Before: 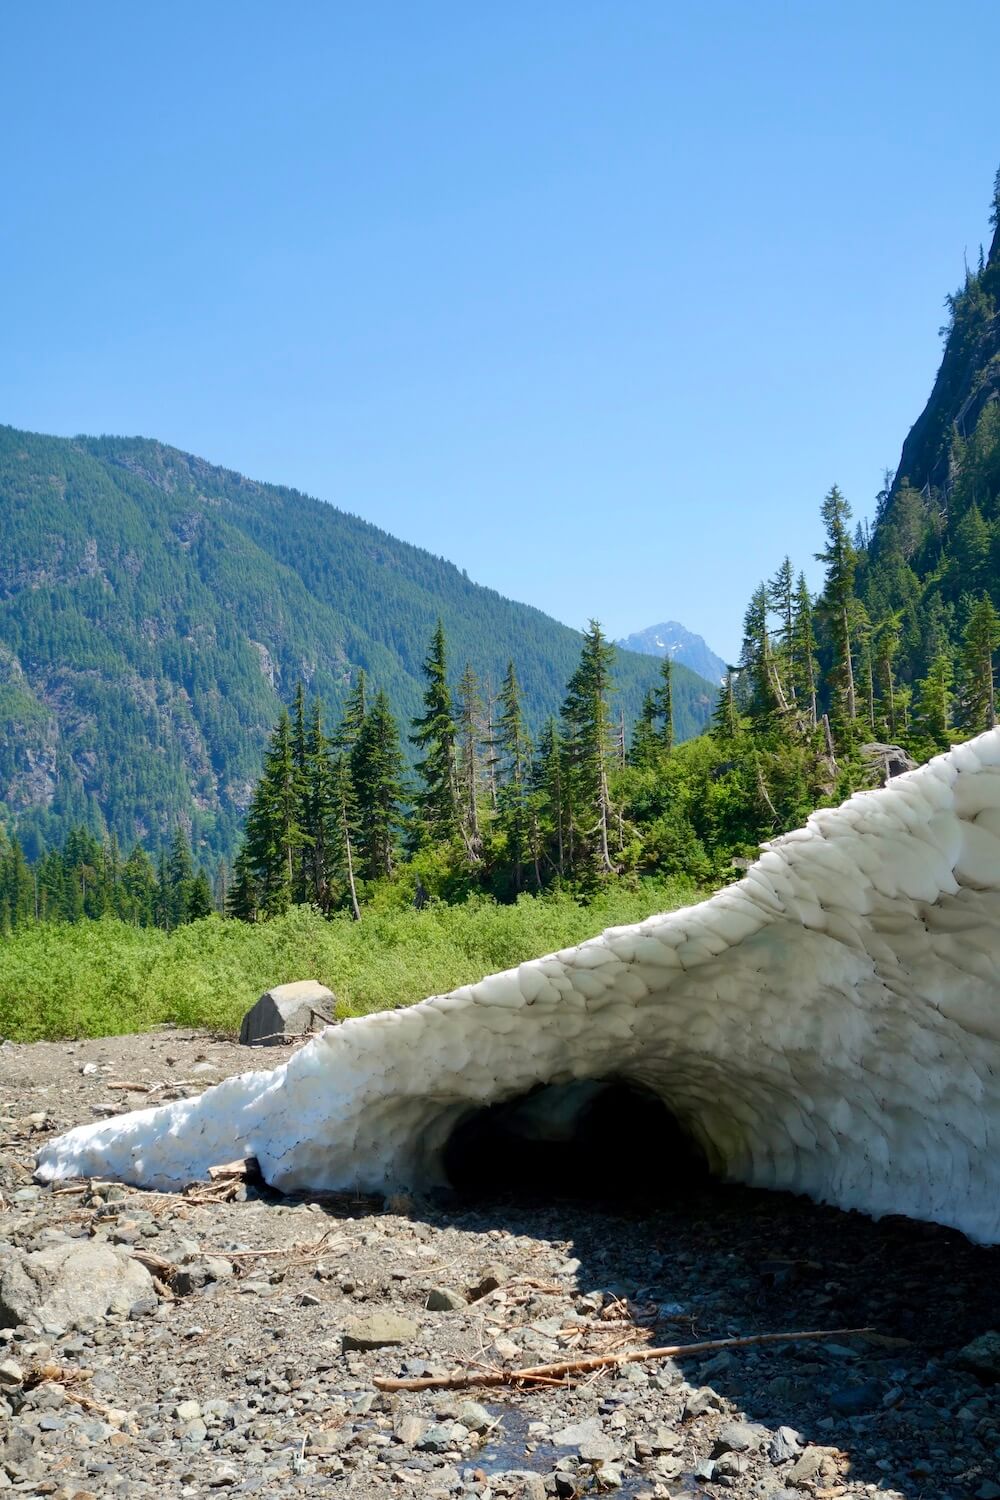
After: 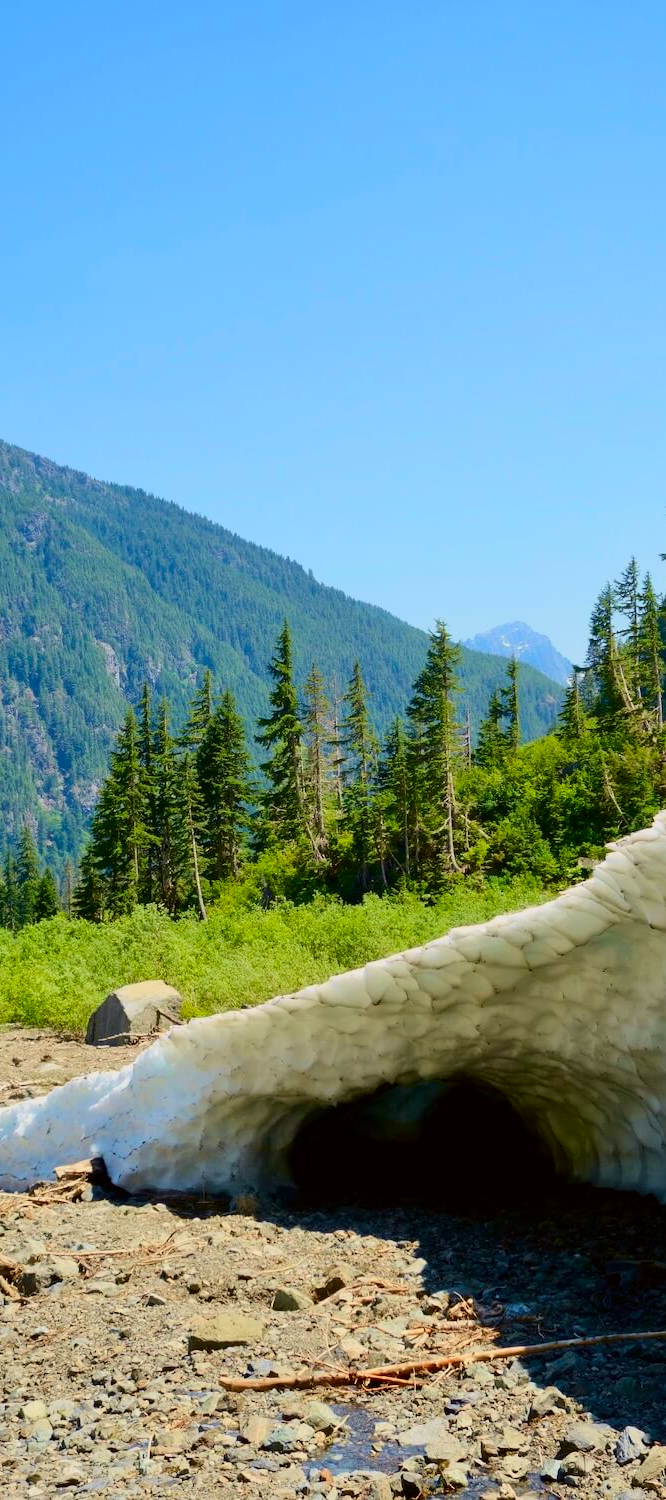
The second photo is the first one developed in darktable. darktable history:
color balance rgb: perceptual saturation grading › global saturation 20%, global vibrance 20%
tone curve: curves: ch0 [(0, 0) (0.091, 0.066) (0.184, 0.16) (0.491, 0.519) (0.748, 0.765) (1, 0.919)]; ch1 [(0, 0) (0.179, 0.173) (0.322, 0.32) (0.424, 0.424) (0.502, 0.504) (0.56, 0.575) (0.631, 0.675) (0.777, 0.806) (1, 1)]; ch2 [(0, 0) (0.434, 0.447) (0.485, 0.495) (0.524, 0.563) (0.676, 0.691) (1, 1)], color space Lab, independent channels, preserve colors none
crop: left 15.419%, right 17.914%
